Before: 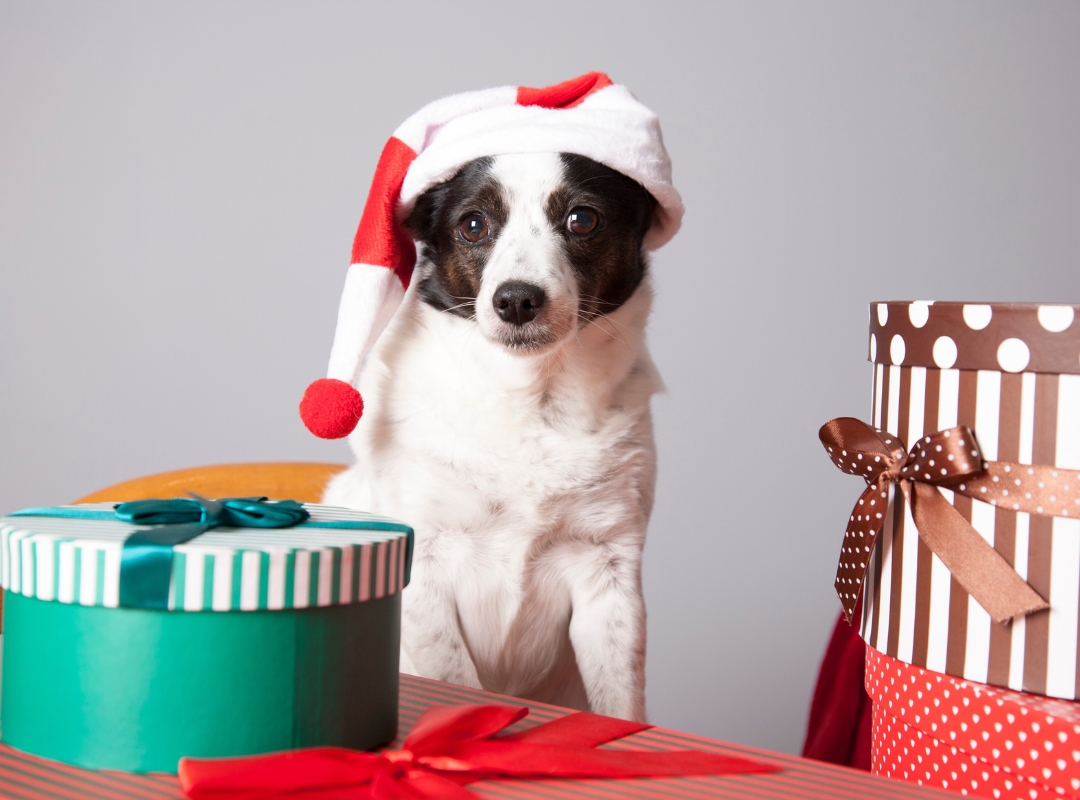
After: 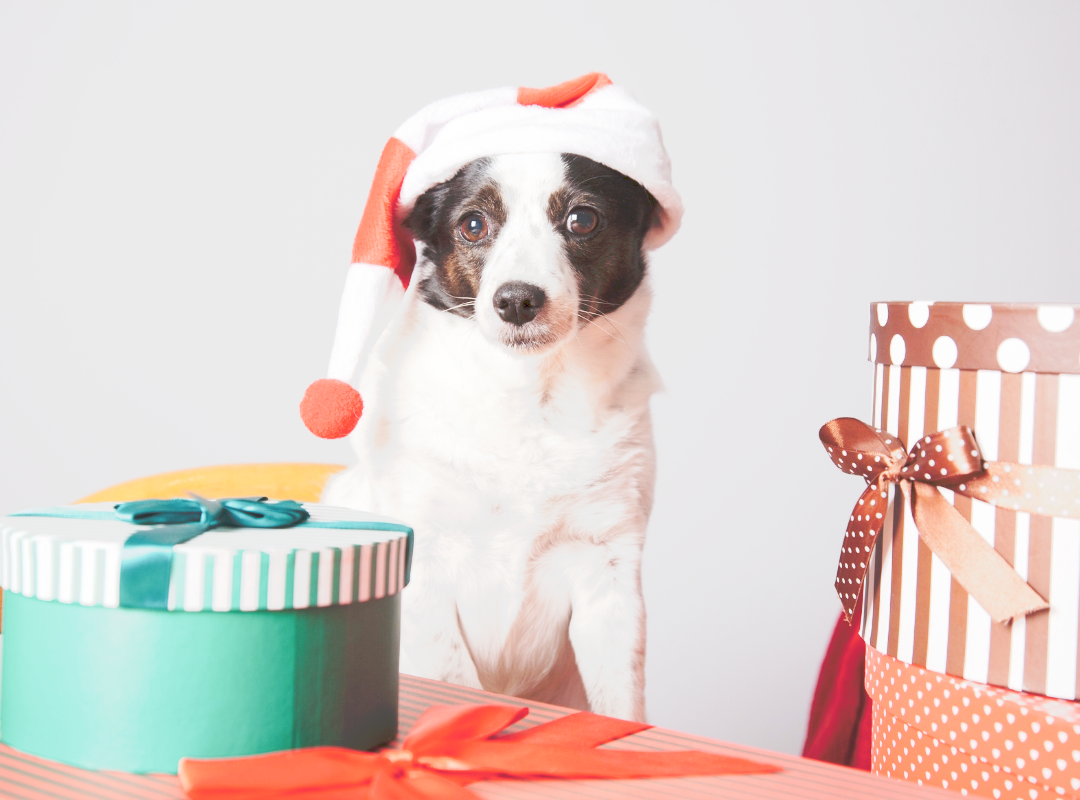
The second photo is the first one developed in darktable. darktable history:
tone curve: curves: ch0 [(0, 0) (0.003, 0.202) (0.011, 0.205) (0.025, 0.222) (0.044, 0.258) (0.069, 0.298) (0.1, 0.321) (0.136, 0.333) (0.177, 0.38) (0.224, 0.439) (0.277, 0.51) (0.335, 0.594) (0.399, 0.675) (0.468, 0.743) (0.543, 0.805) (0.623, 0.861) (0.709, 0.905) (0.801, 0.931) (0.898, 0.941) (1, 1)], preserve colors none
